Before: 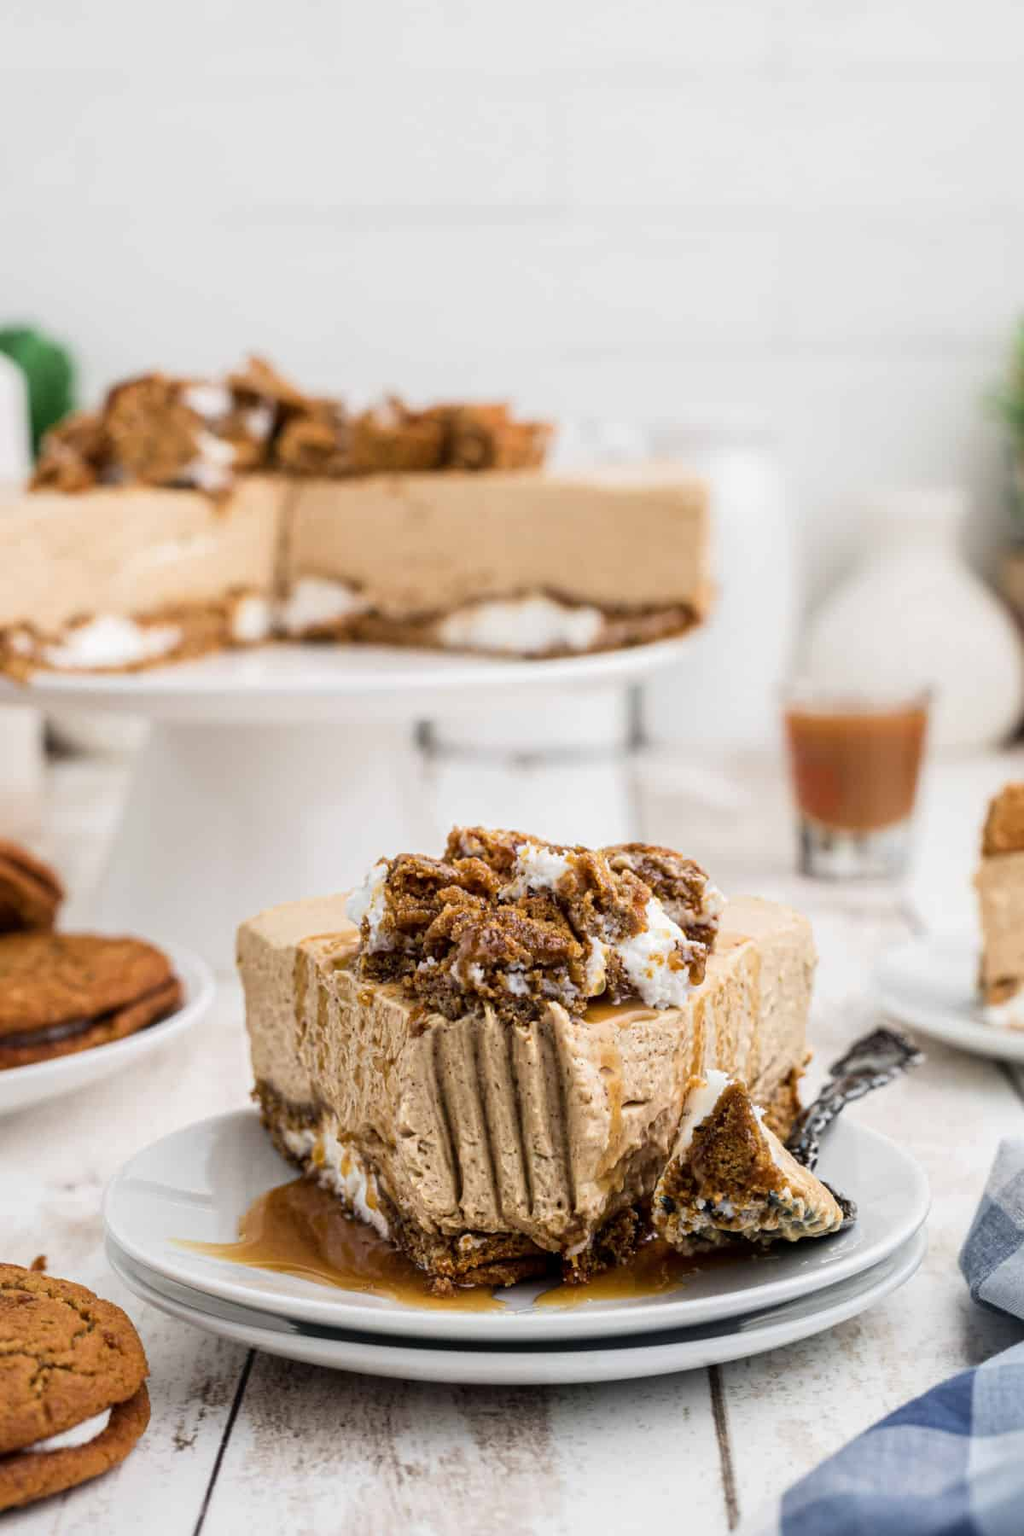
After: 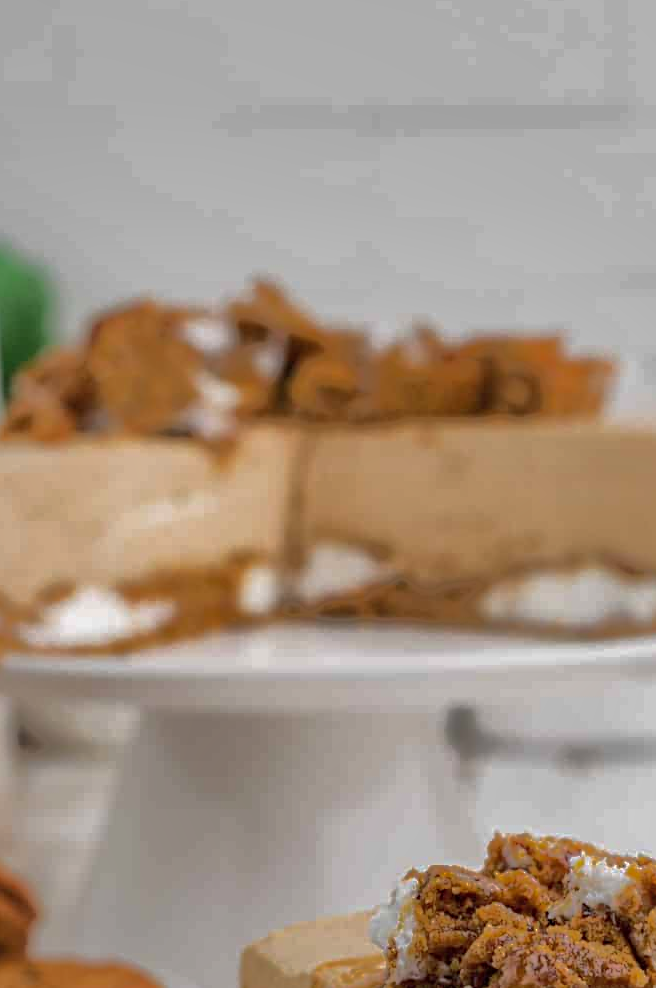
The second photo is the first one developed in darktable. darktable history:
shadows and highlights: shadows 38.43, highlights -74.54
sharpen: amount 0.2
crop and rotate: left 3.047%, top 7.509%, right 42.236%, bottom 37.598%
